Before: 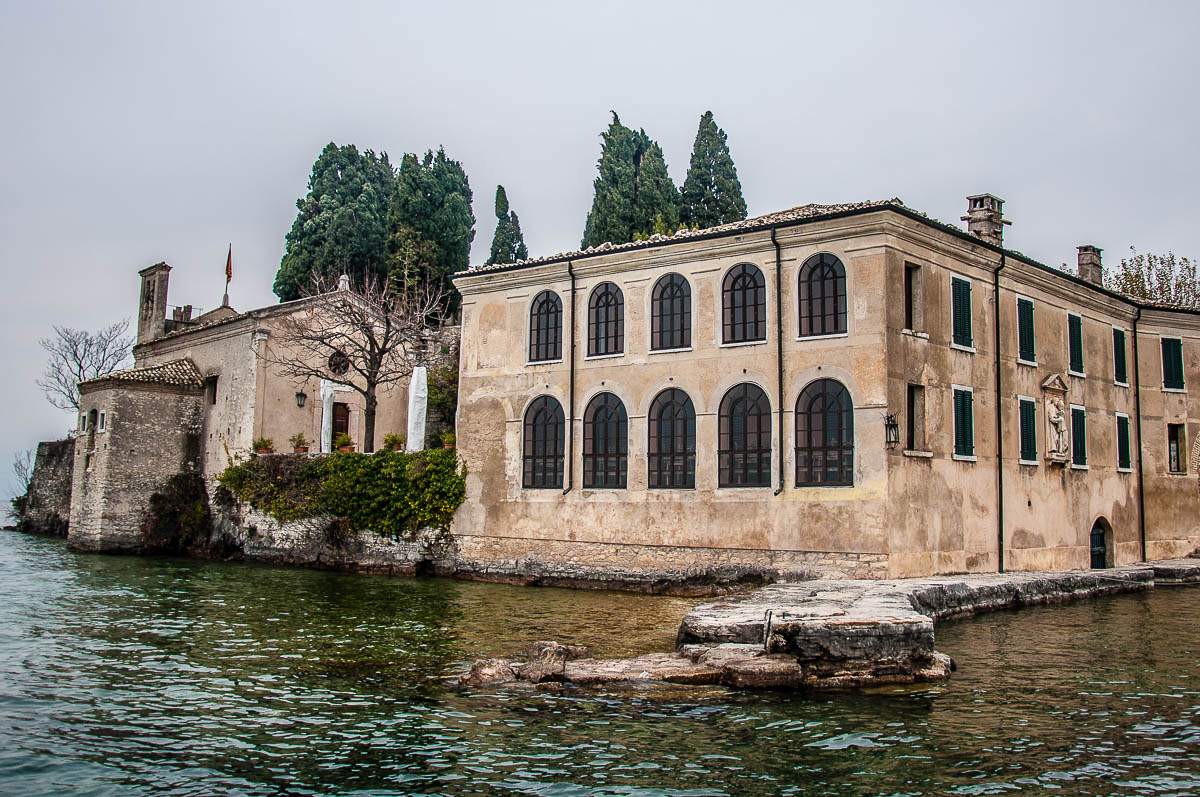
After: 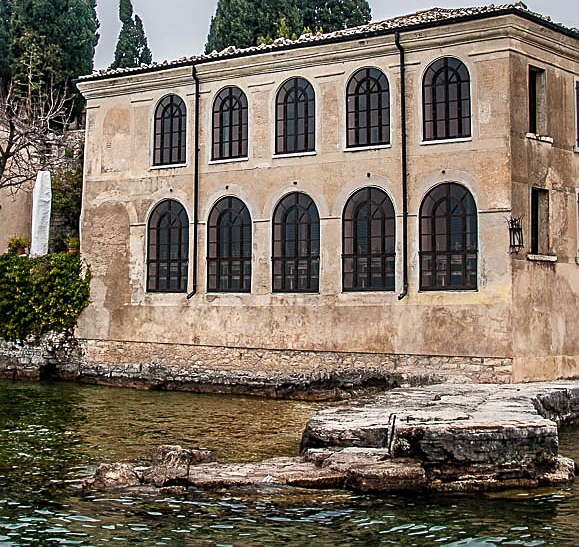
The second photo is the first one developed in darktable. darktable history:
levels: mode automatic, gray 50.8%
crop: left 31.379%, top 24.658%, right 20.326%, bottom 6.628%
sharpen: on, module defaults
